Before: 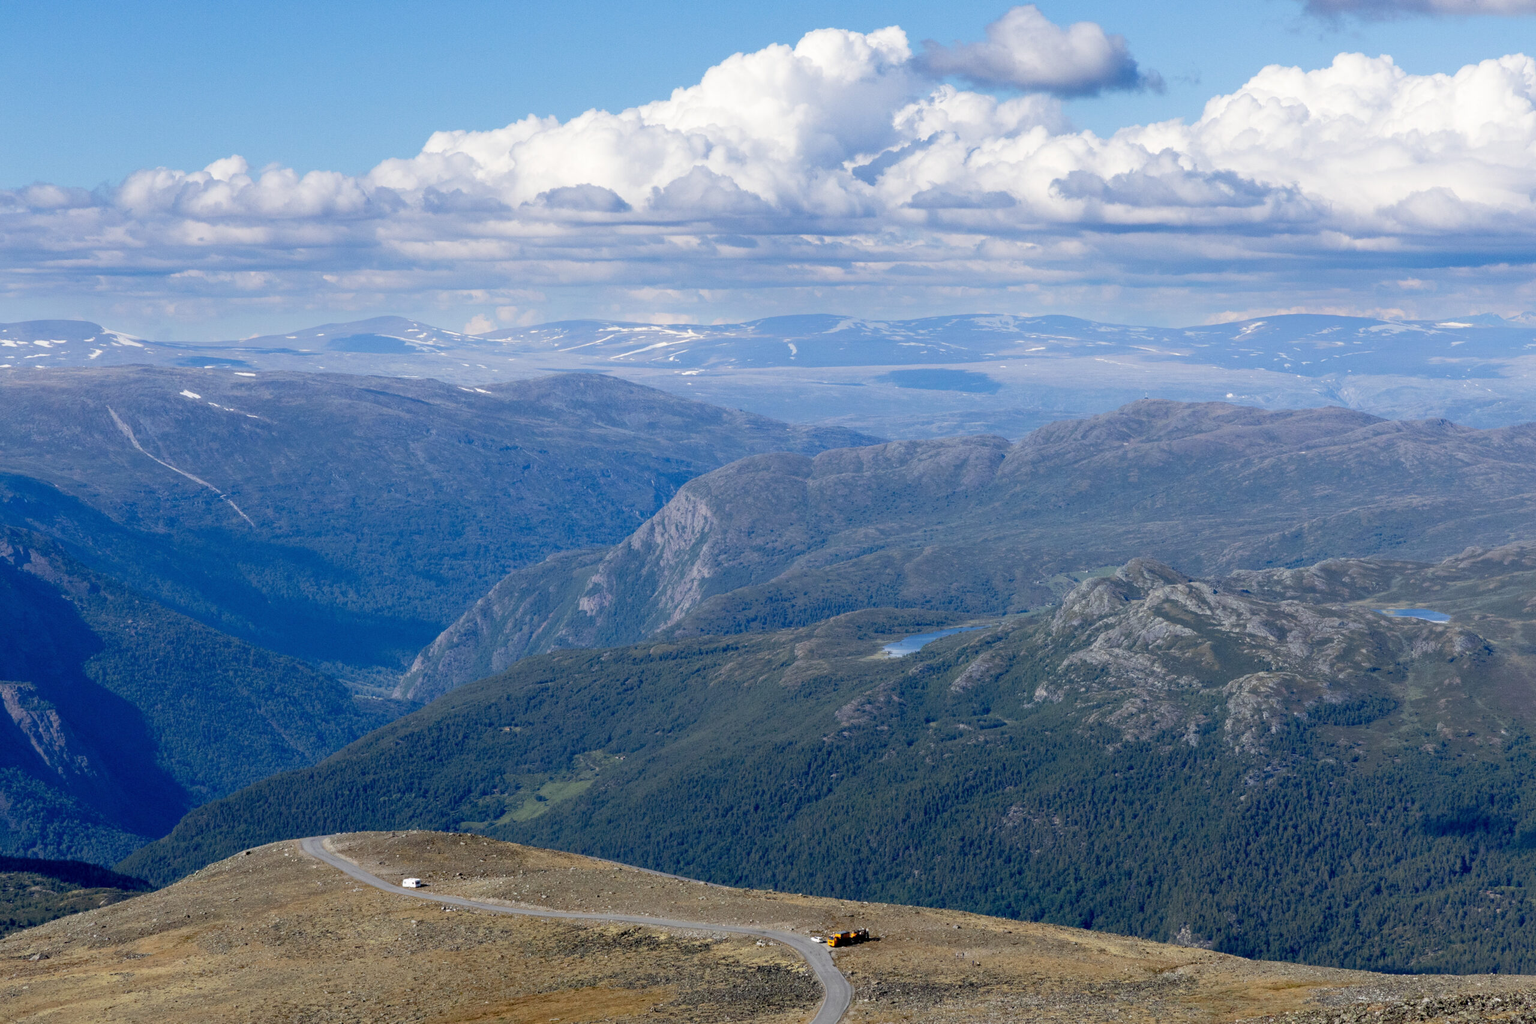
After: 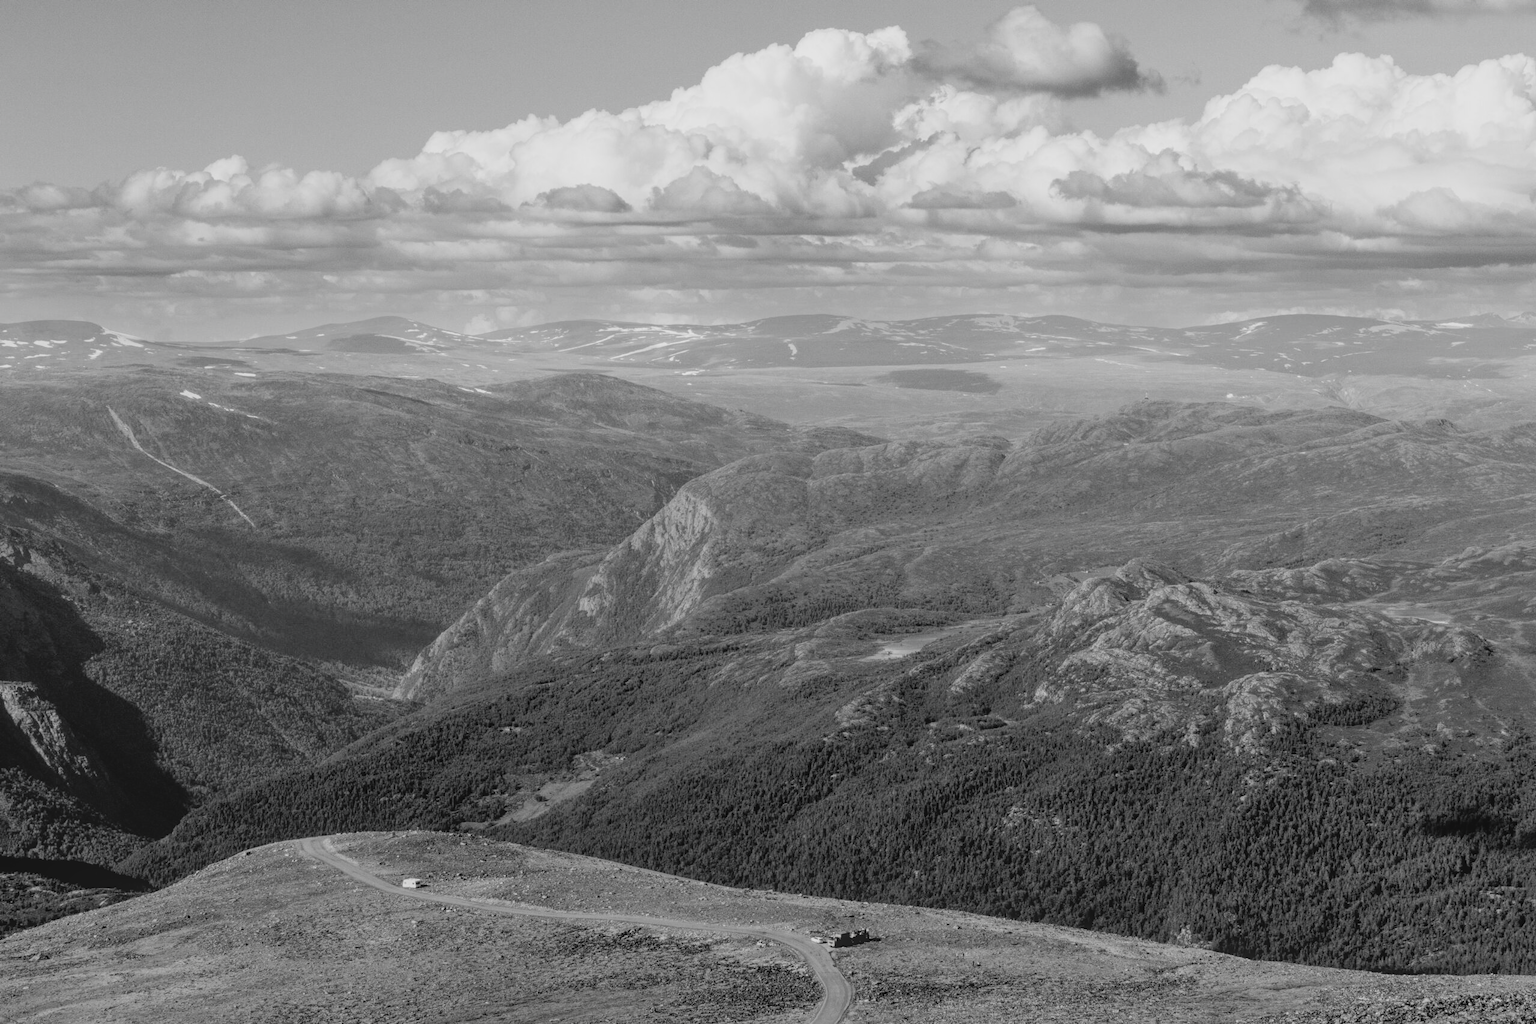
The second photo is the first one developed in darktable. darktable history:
local contrast: highlights 71%, shadows 18%, midtone range 0.197
shadows and highlights: shadows 37.56, highlights -28.02, soften with gaussian
filmic rgb: black relative exposure -5.09 EV, white relative exposure 3.5 EV, hardness 3.17, contrast 1.187, highlights saturation mix -49.53%, add noise in highlights 0.002, preserve chrominance no, color science v4 (2020)
